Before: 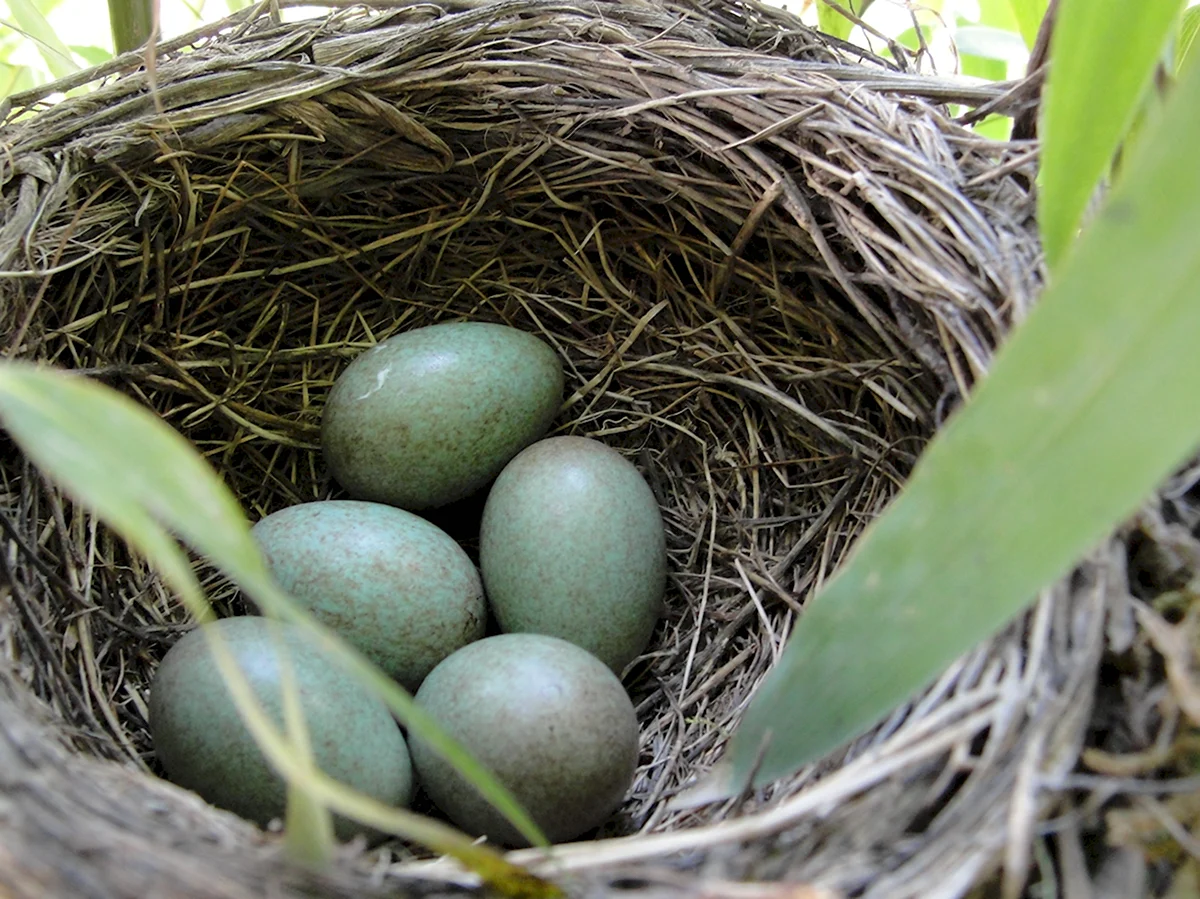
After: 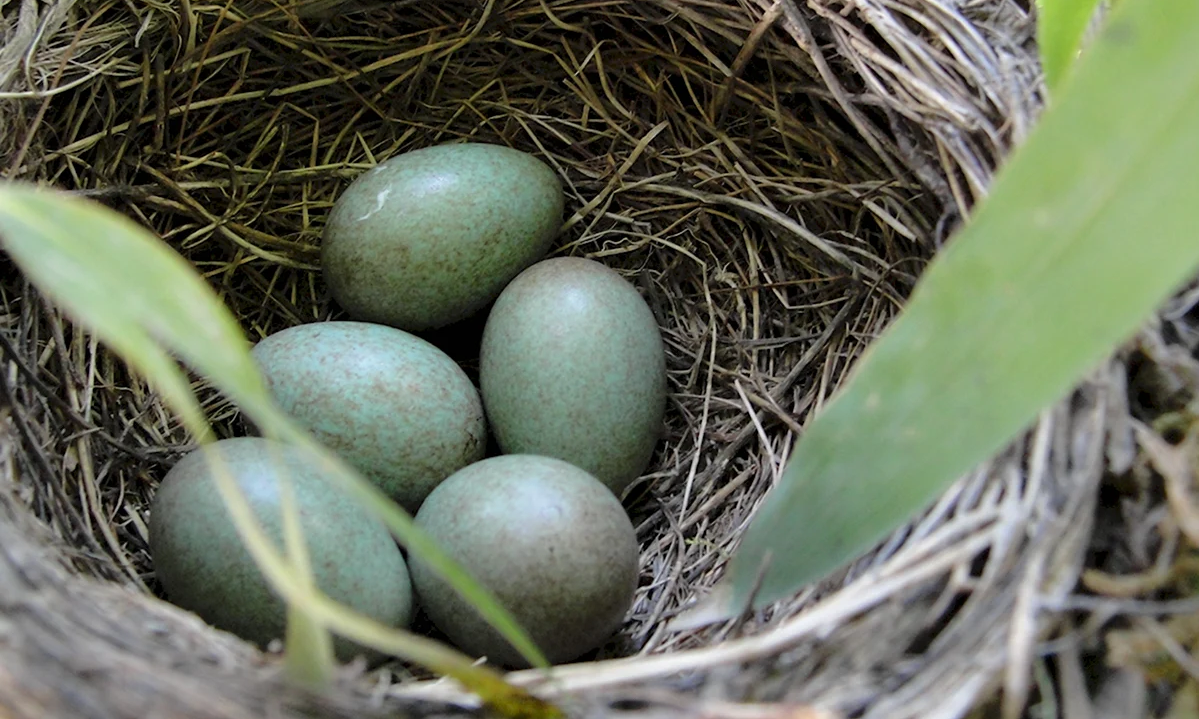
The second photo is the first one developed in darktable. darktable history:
crop and rotate: top 19.998%
tone equalizer: on, module defaults
